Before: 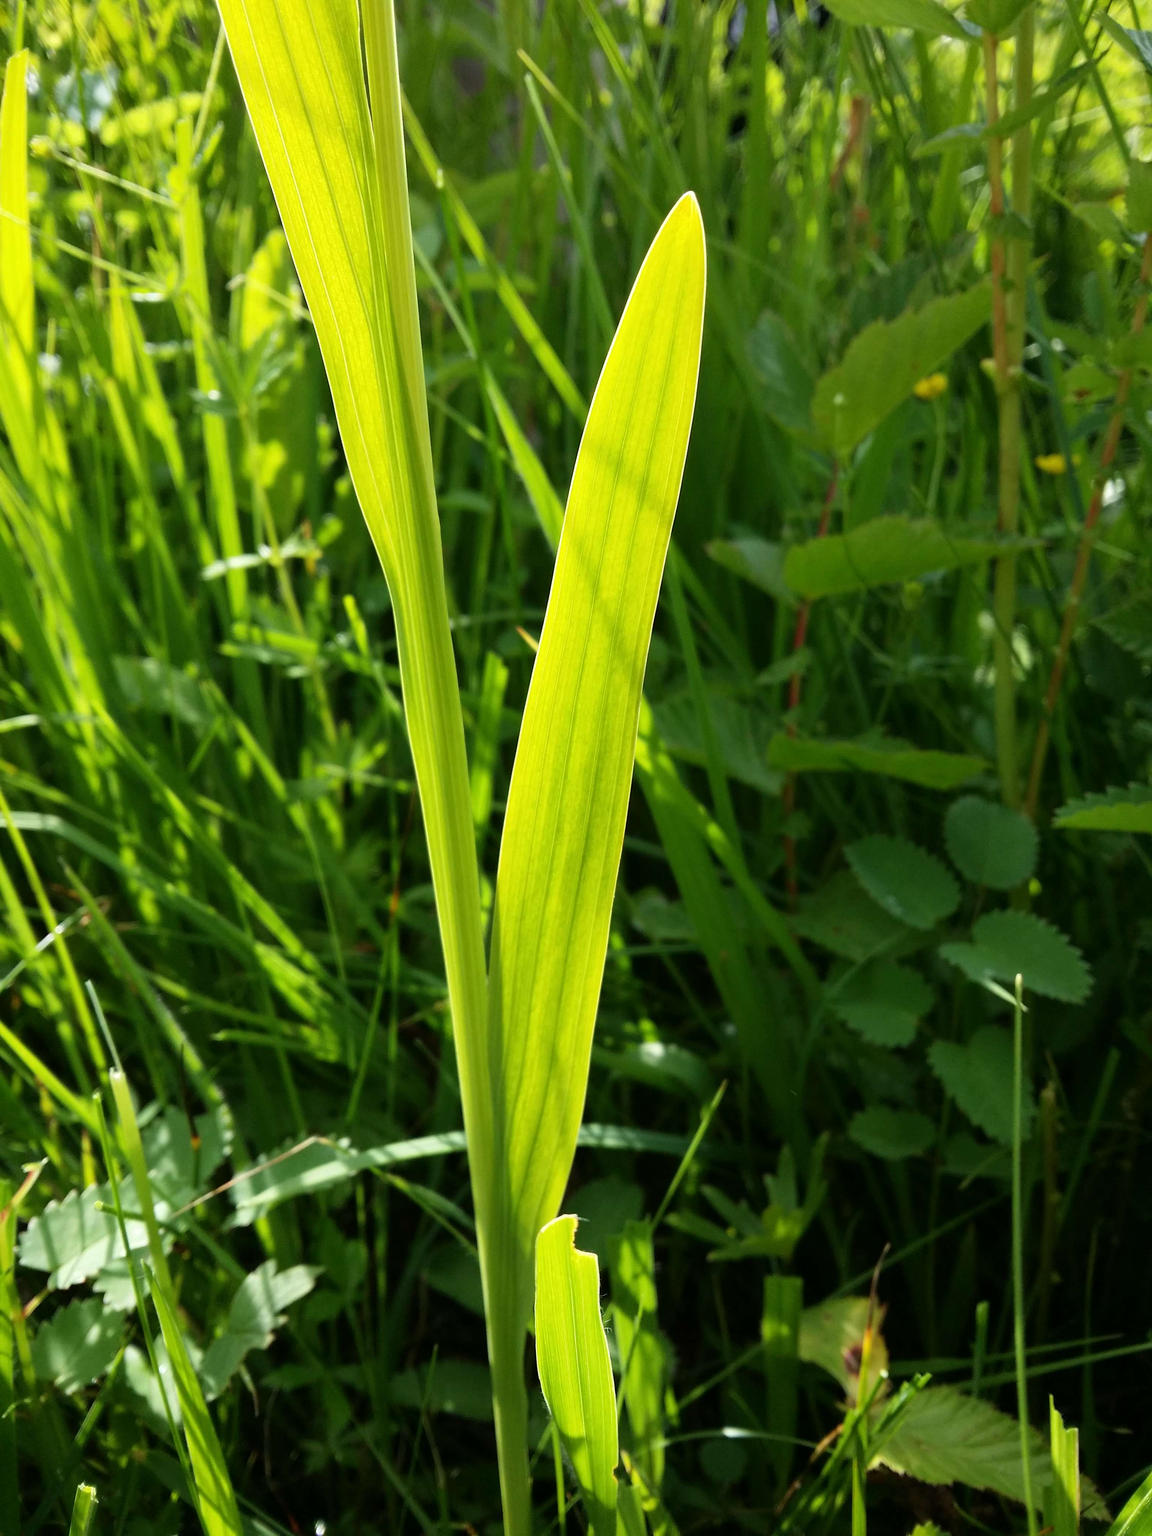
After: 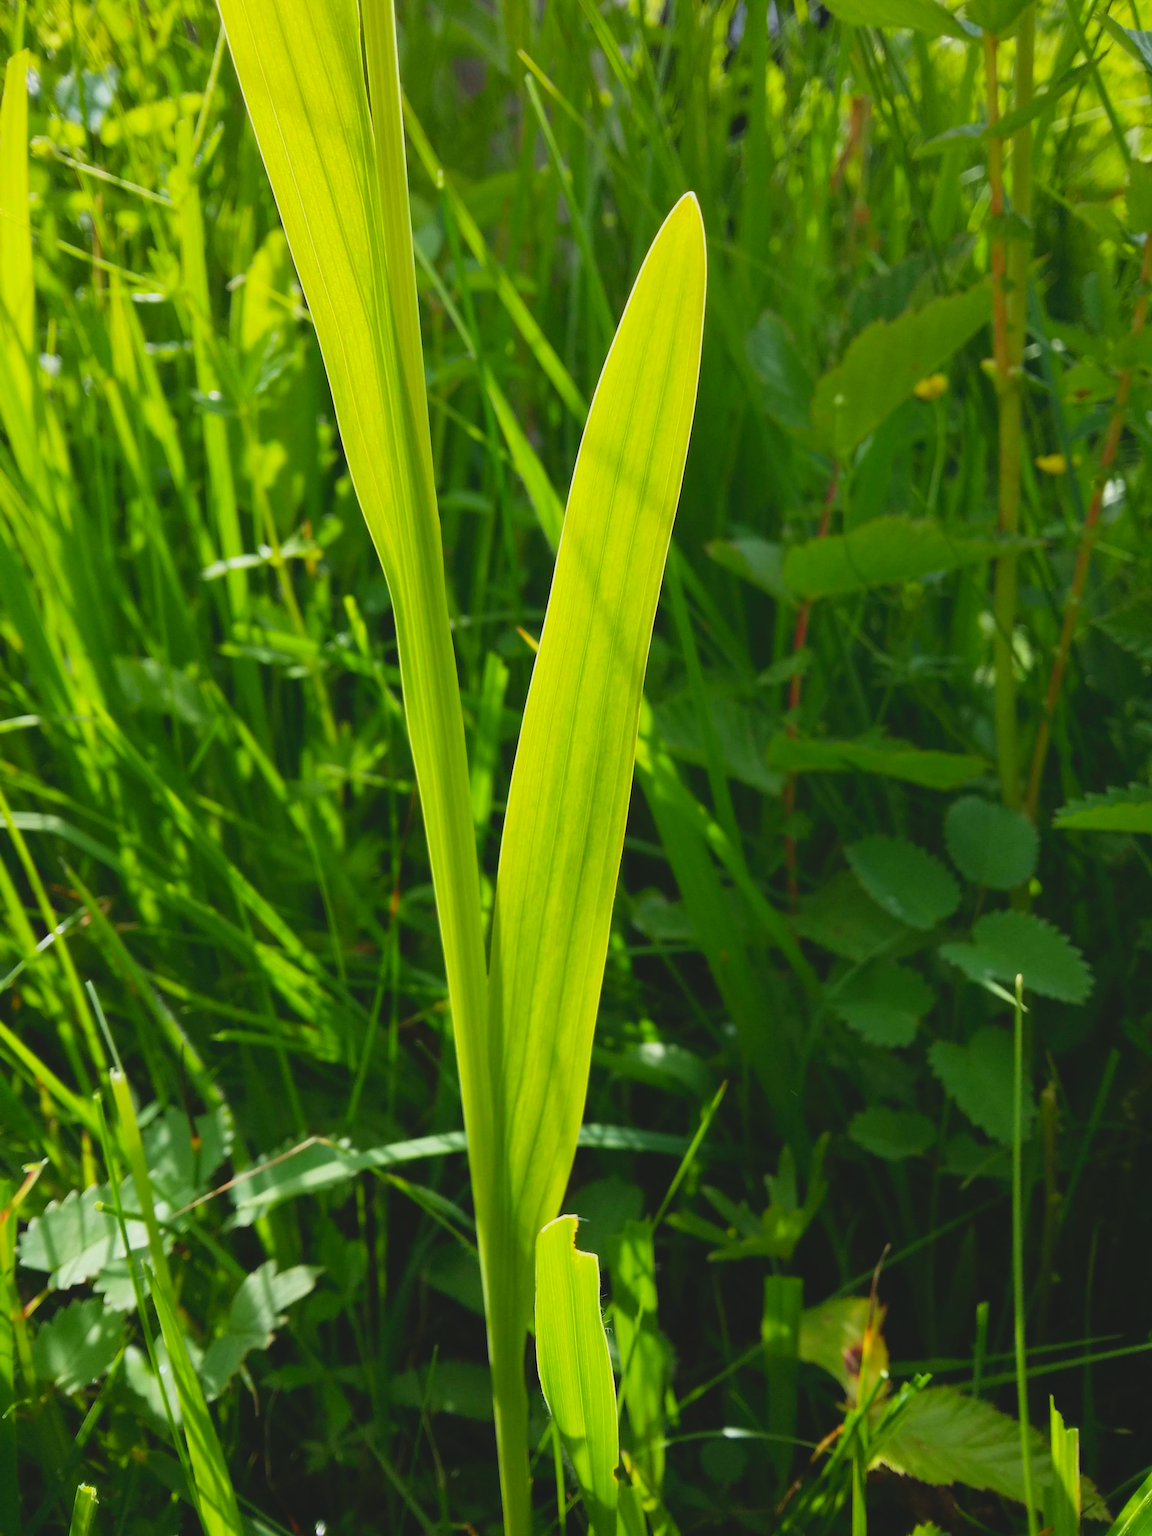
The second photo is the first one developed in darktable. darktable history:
contrast brightness saturation: contrast -0.183, saturation 0.188
